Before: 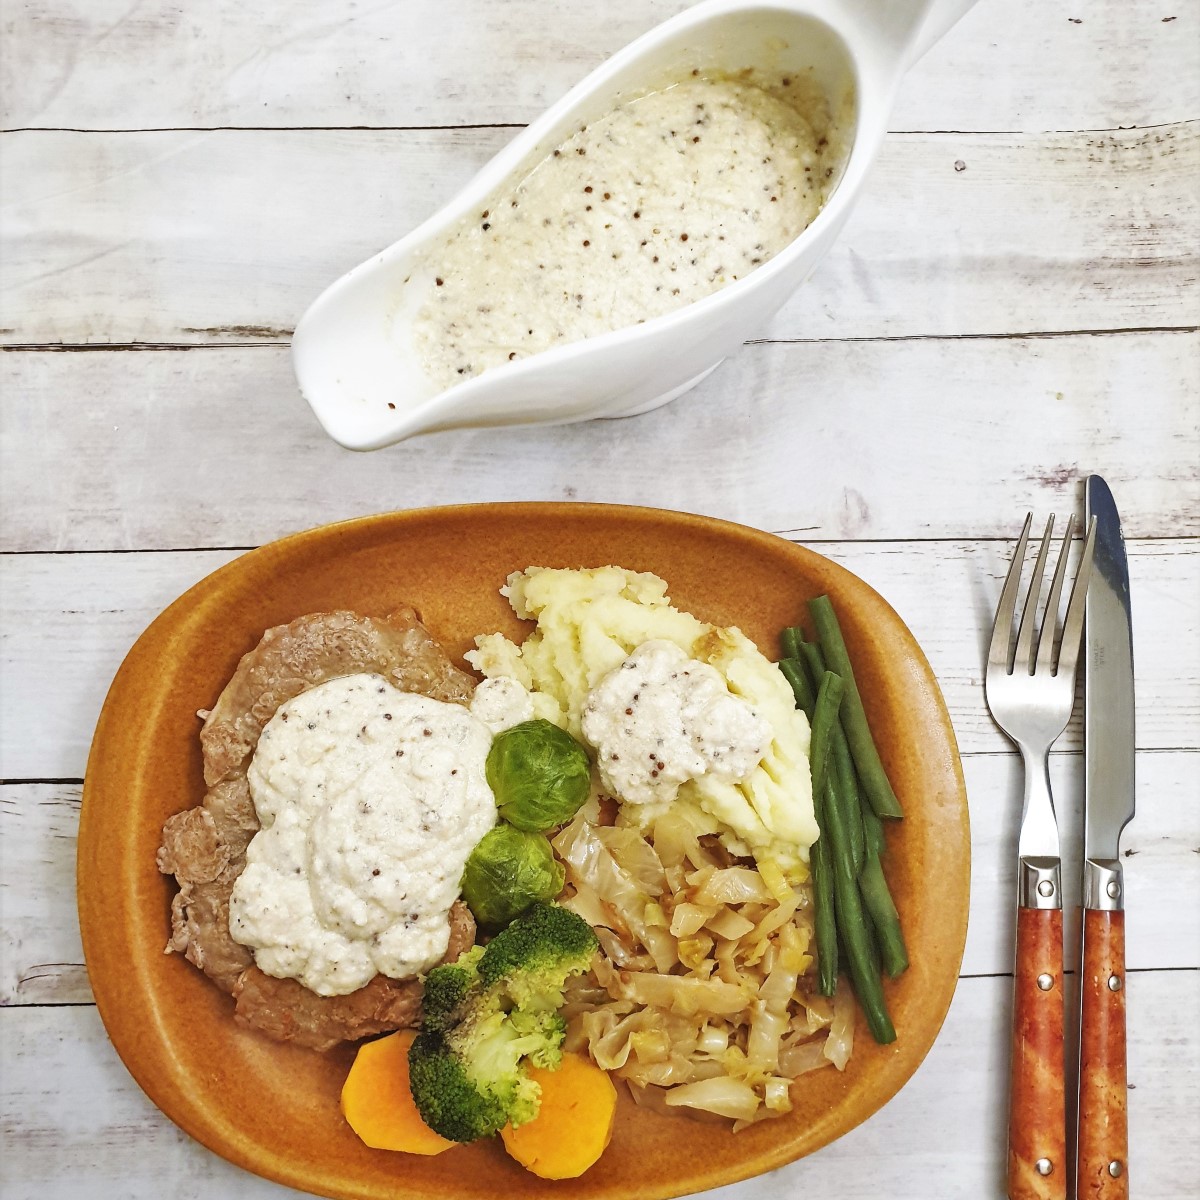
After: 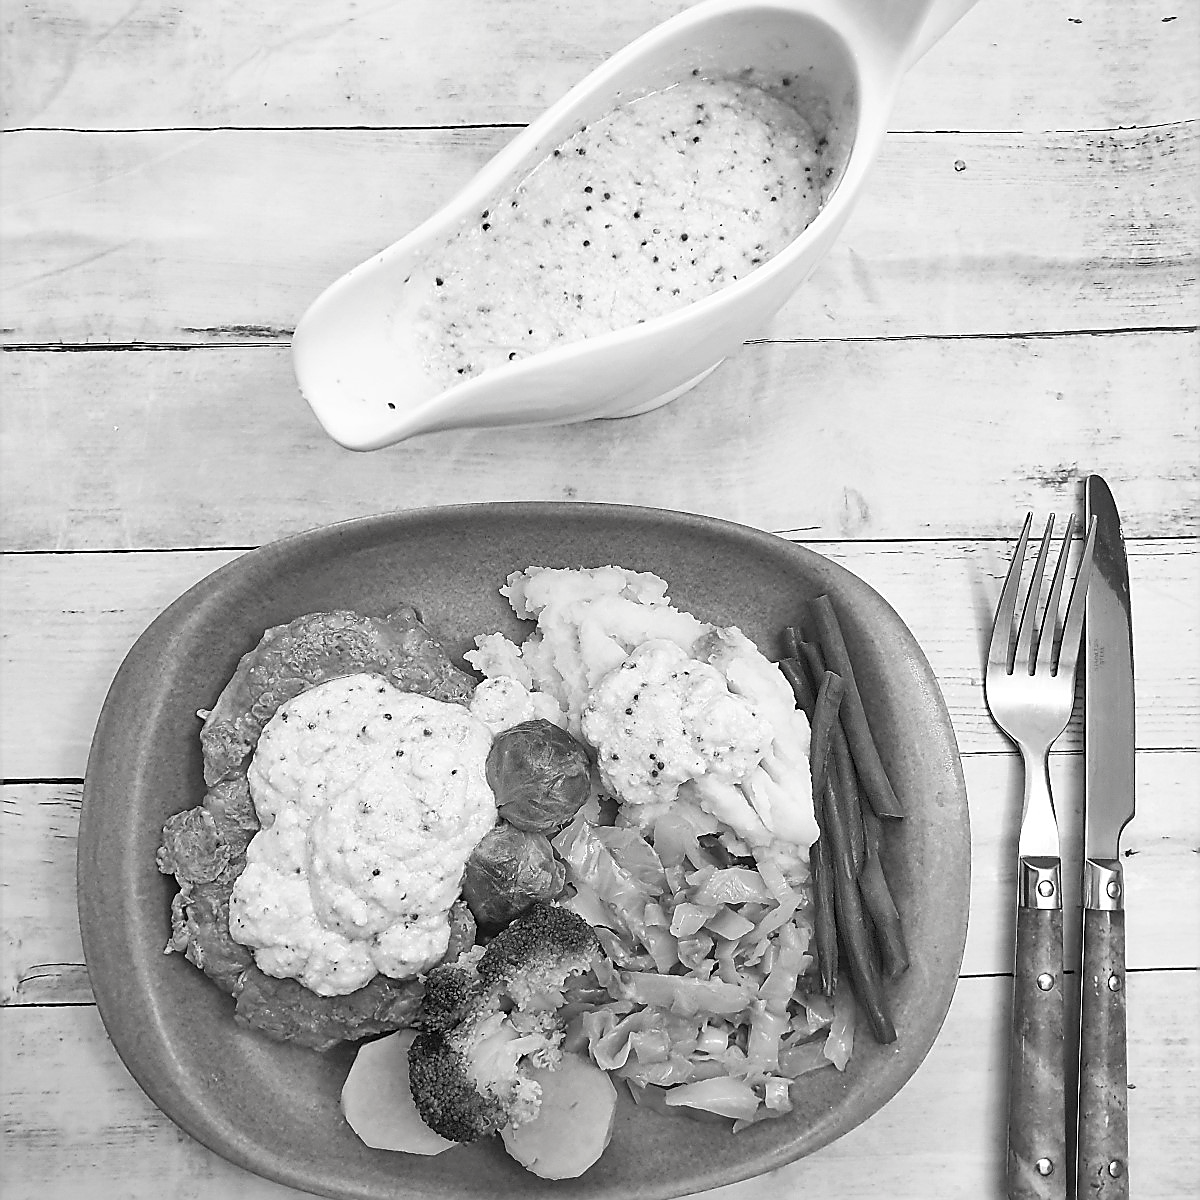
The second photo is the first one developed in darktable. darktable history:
sharpen: radius 1.427, amount 1.259, threshold 0.758
contrast brightness saturation: saturation -0.989
